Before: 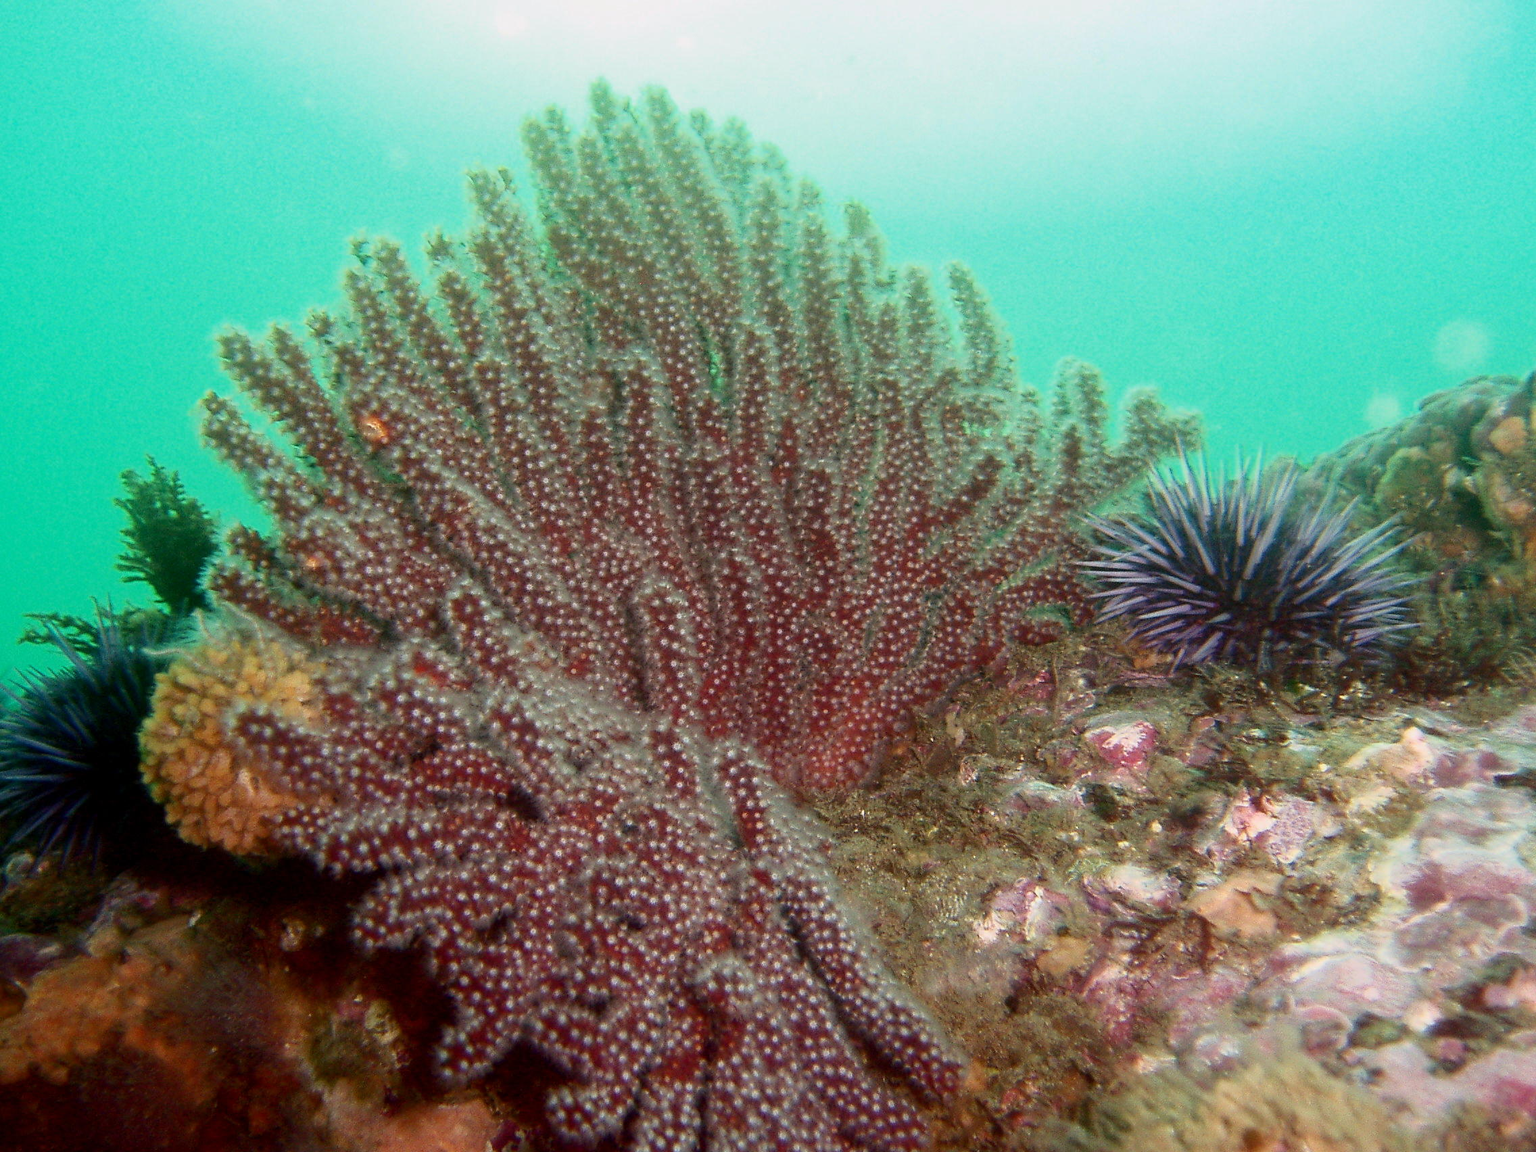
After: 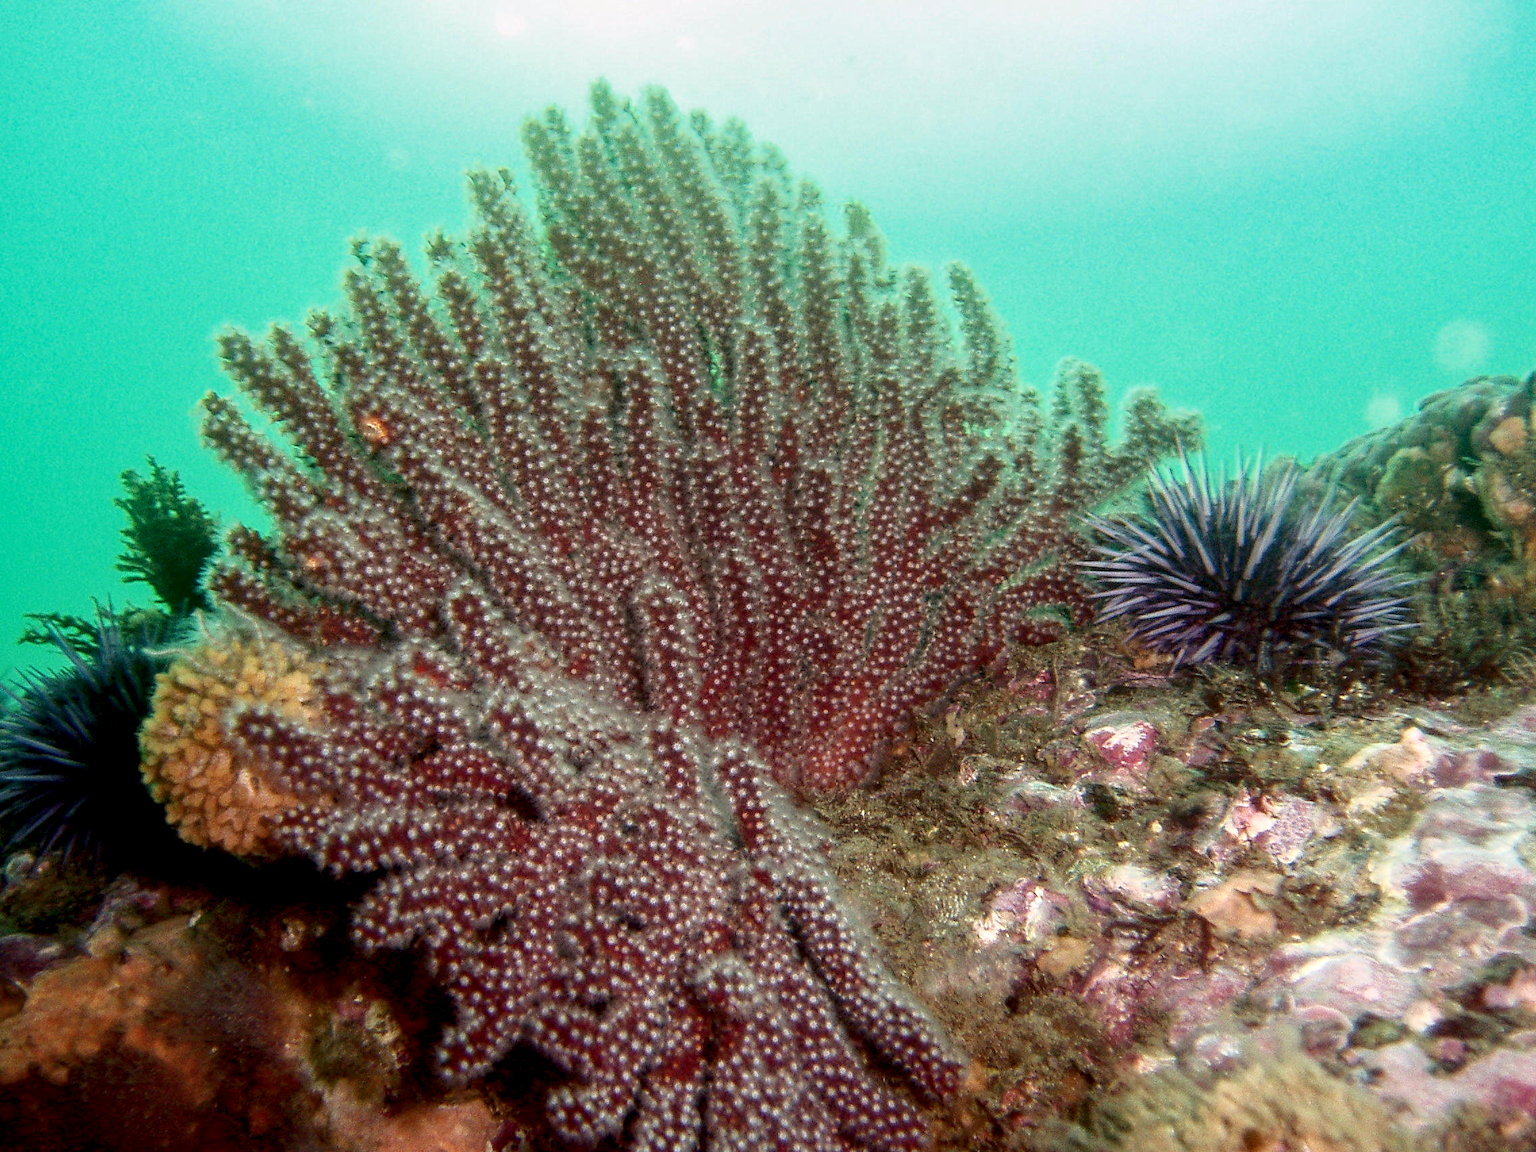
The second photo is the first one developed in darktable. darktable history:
local contrast: detail 142%
